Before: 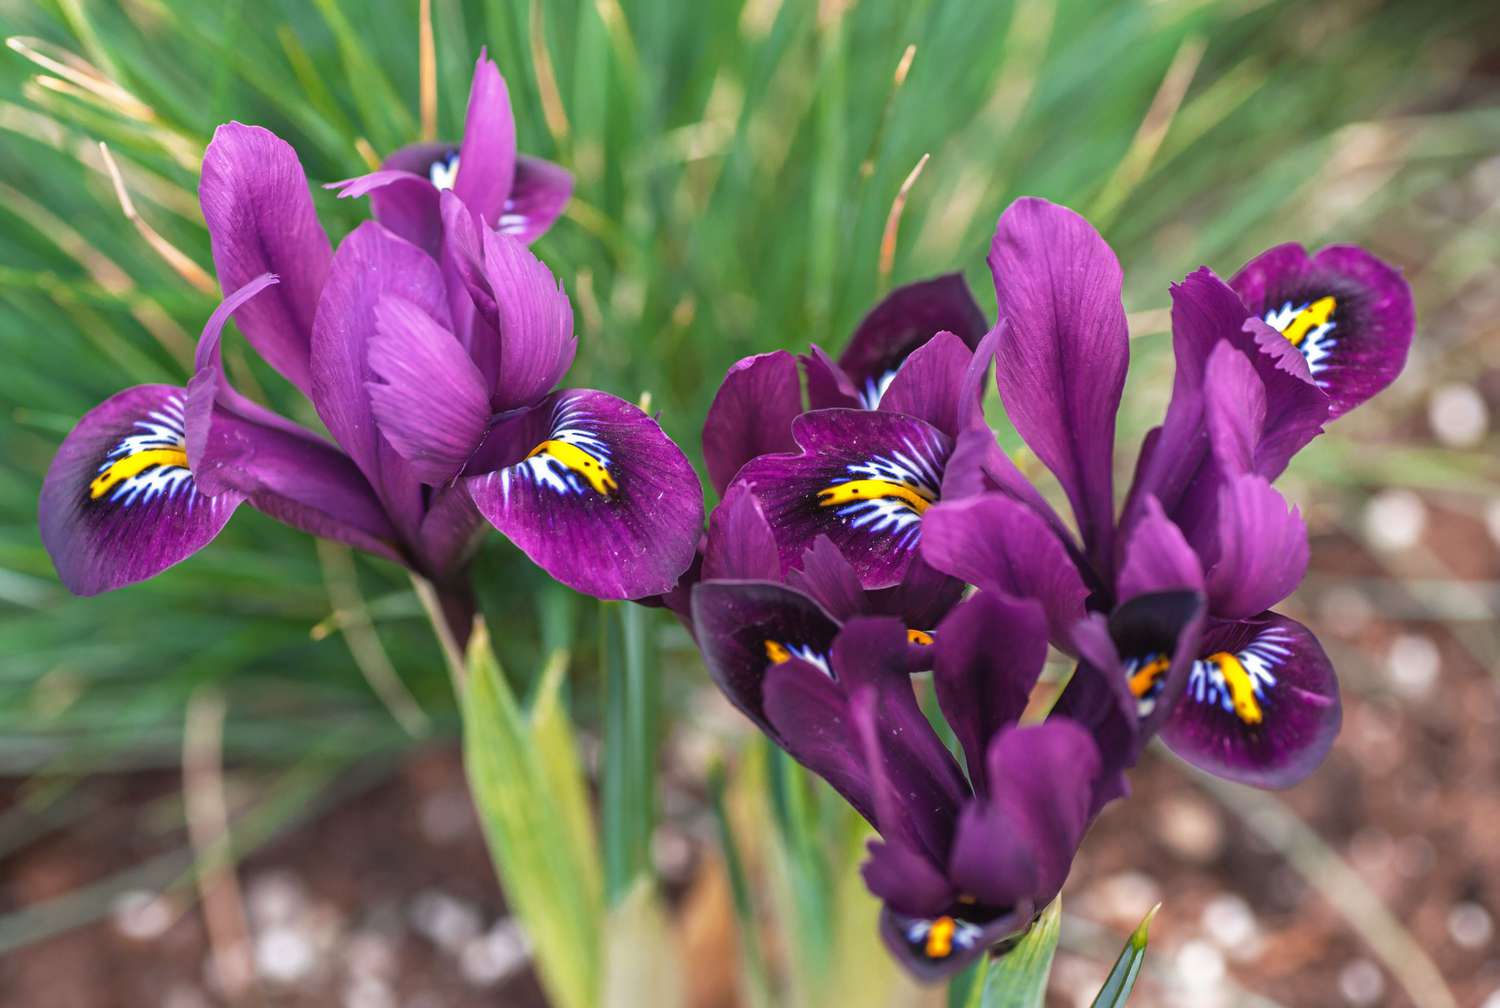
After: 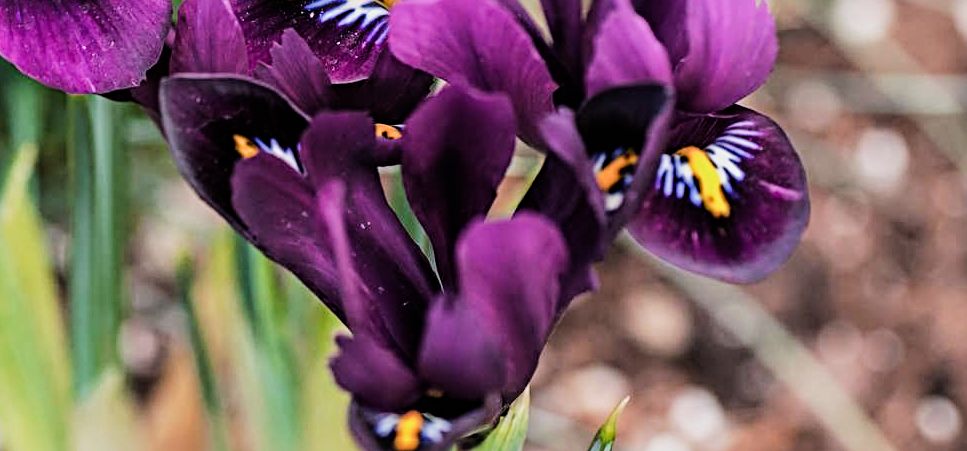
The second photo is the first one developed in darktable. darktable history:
sharpen: radius 4
crop and rotate: left 35.509%, top 50.238%, bottom 4.934%
filmic rgb: black relative exposure -6.68 EV, white relative exposure 4.56 EV, hardness 3.25
tone equalizer: -8 EV -0.75 EV, -7 EV -0.7 EV, -6 EV -0.6 EV, -5 EV -0.4 EV, -3 EV 0.4 EV, -2 EV 0.6 EV, -1 EV 0.7 EV, +0 EV 0.75 EV, edges refinement/feathering 500, mask exposure compensation -1.57 EV, preserve details no
